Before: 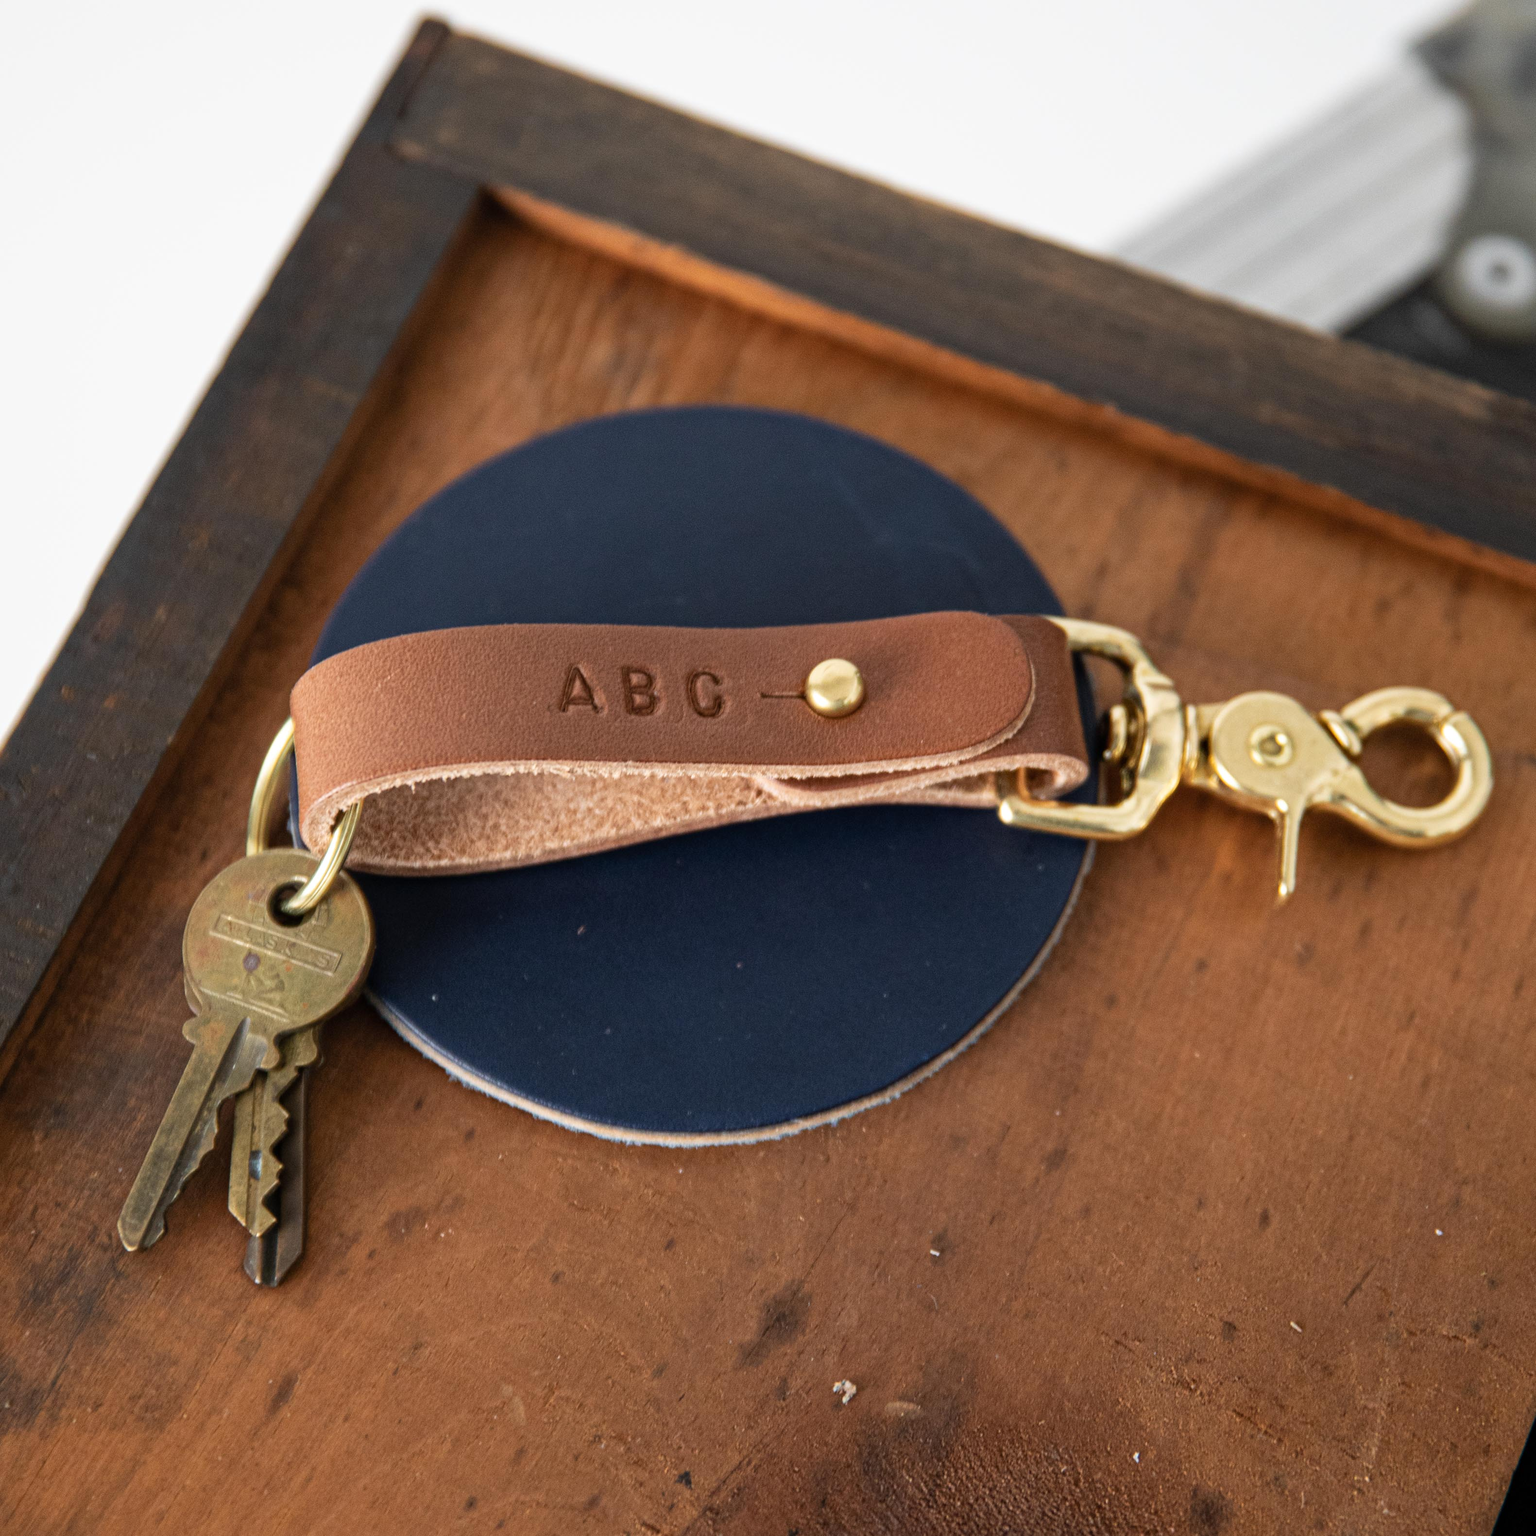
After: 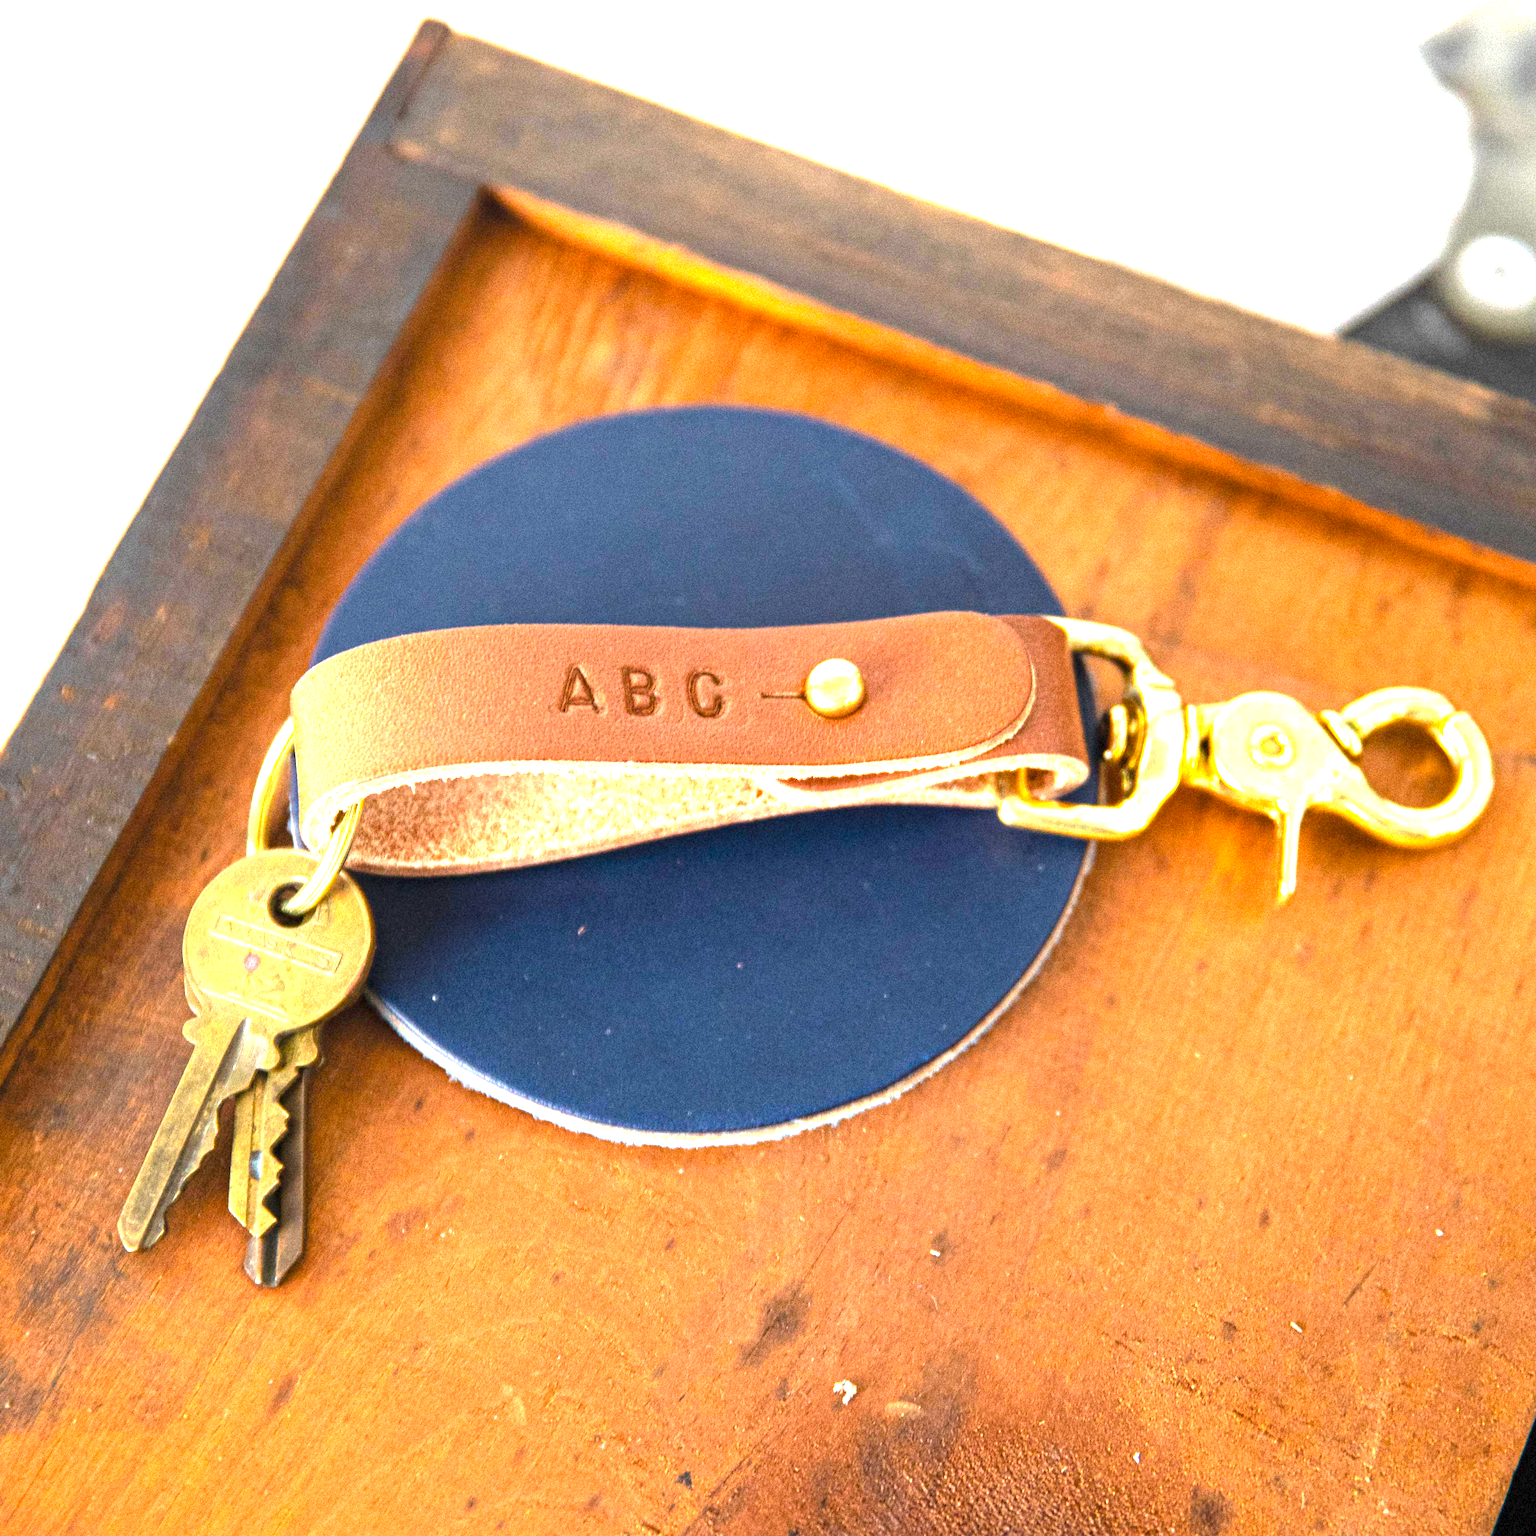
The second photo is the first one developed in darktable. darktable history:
color balance rgb: global vibrance 42.74%
exposure: black level correction 0, exposure 2.138 EV, compensate exposure bias true, compensate highlight preservation false
vibrance: on, module defaults
grain: mid-tones bias 0%
